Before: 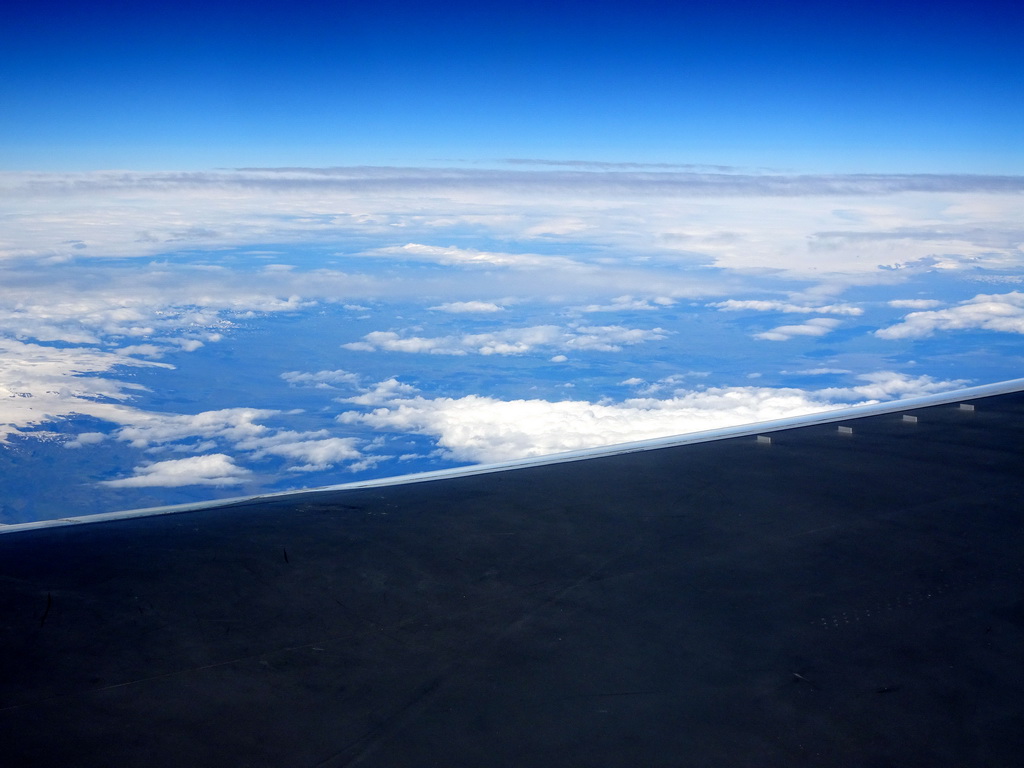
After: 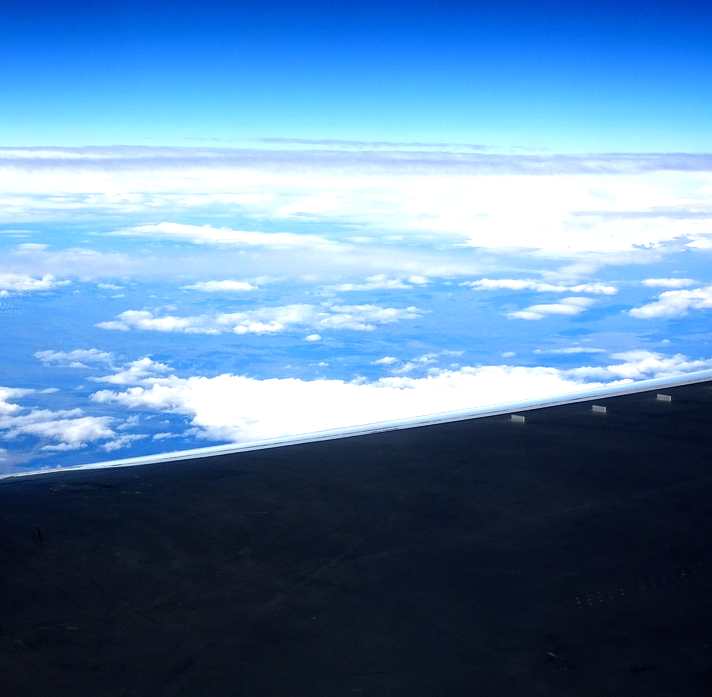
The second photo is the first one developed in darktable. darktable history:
crop and rotate: left 24.034%, top 2.838%, right 6.406%, bottom 6.299%
tone equalizer: -8 EV -0.75 EV, -7 EV -0.7 EV, -6 EV -0.6 EV, -5 EV -0.4 EV, -3 EV 0.4 EV, -2 EV 0.6 EV, -1 EV 0.7 EV, +0 EV 0.75 EV, edges refinement/feathering 500, mask exposure compensation -1.57 EV, preserve details no
